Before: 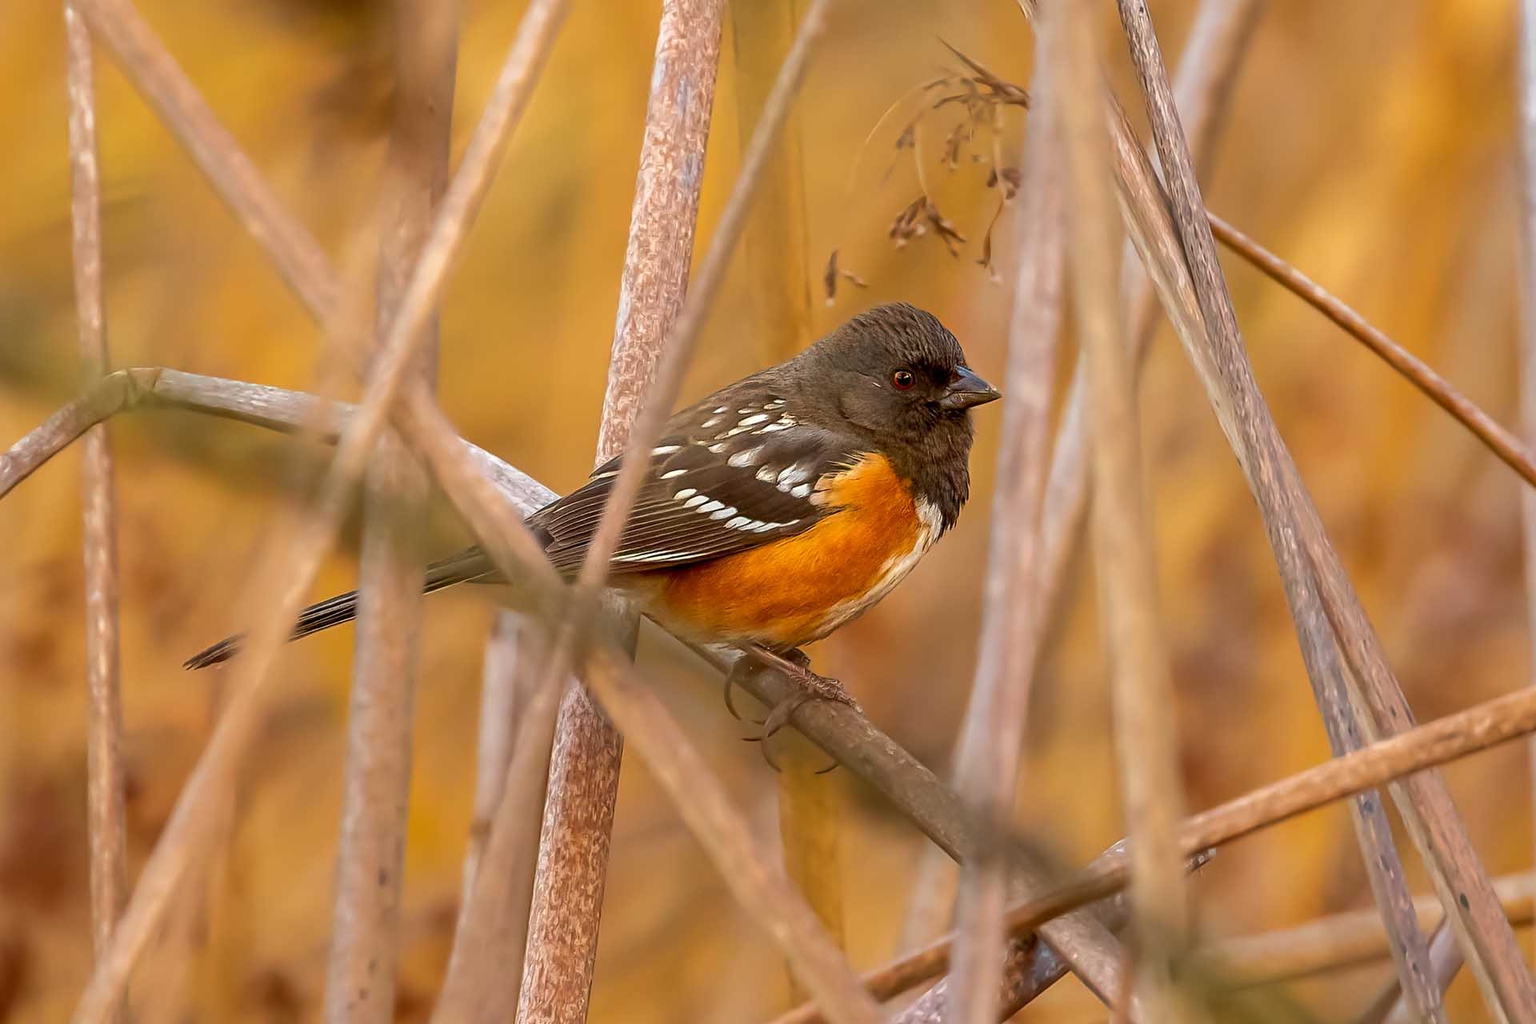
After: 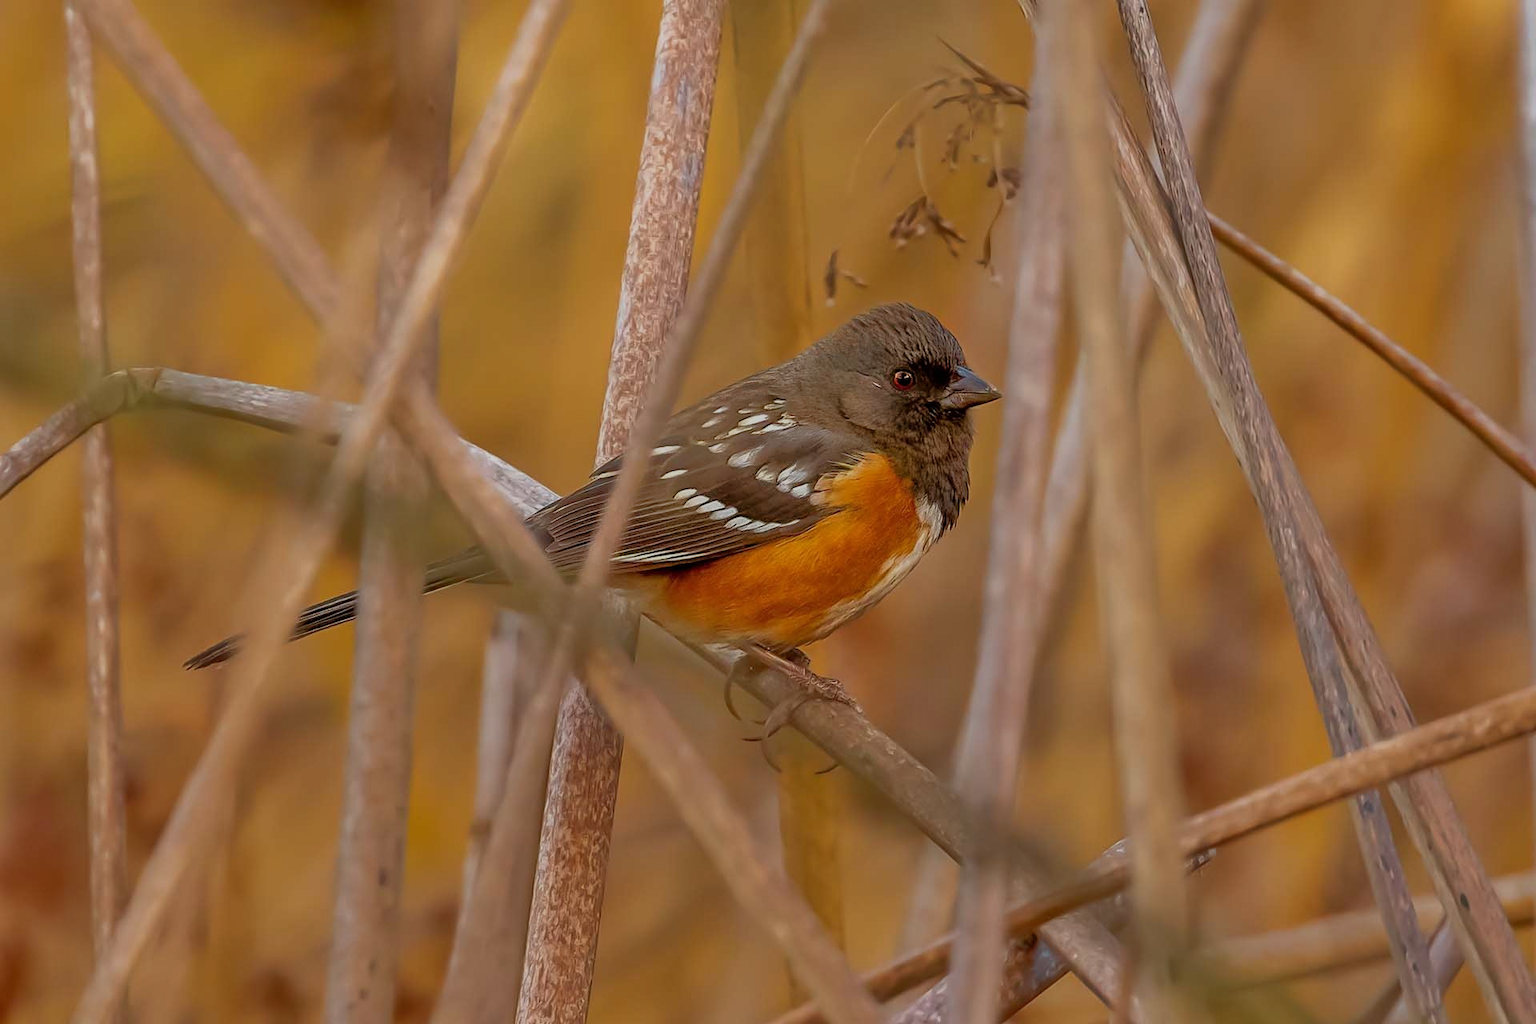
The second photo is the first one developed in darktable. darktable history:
tone equalizer: -8 EV -0.528 EV, -7 EV -0.319 EV, -6 EV -0.083 EV, -5 EV 0.413 EV, -4 EV 0.985 EV, -3 EV 0.791 EV, -2 EV -0.01 EV, -1 EV 0.14 EV, +0 EV -0.012 EV, smoothing 1
exposure: black level correction 0, exposure -0.721 EV, compensate highlight preservation false
